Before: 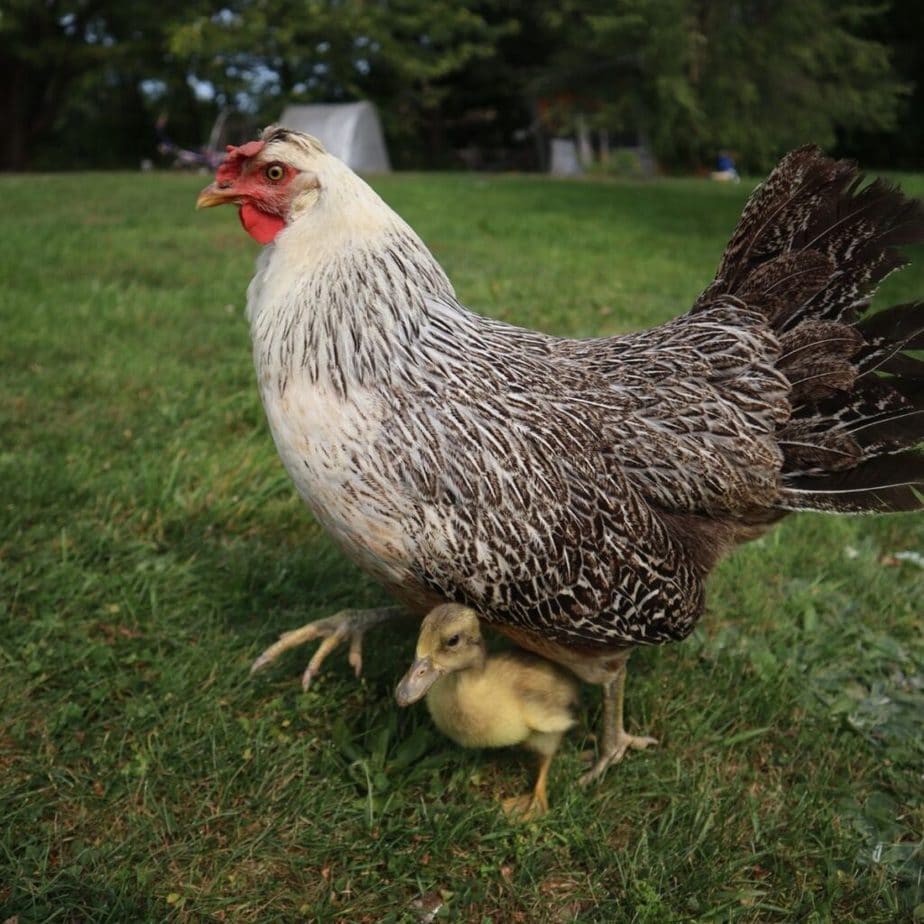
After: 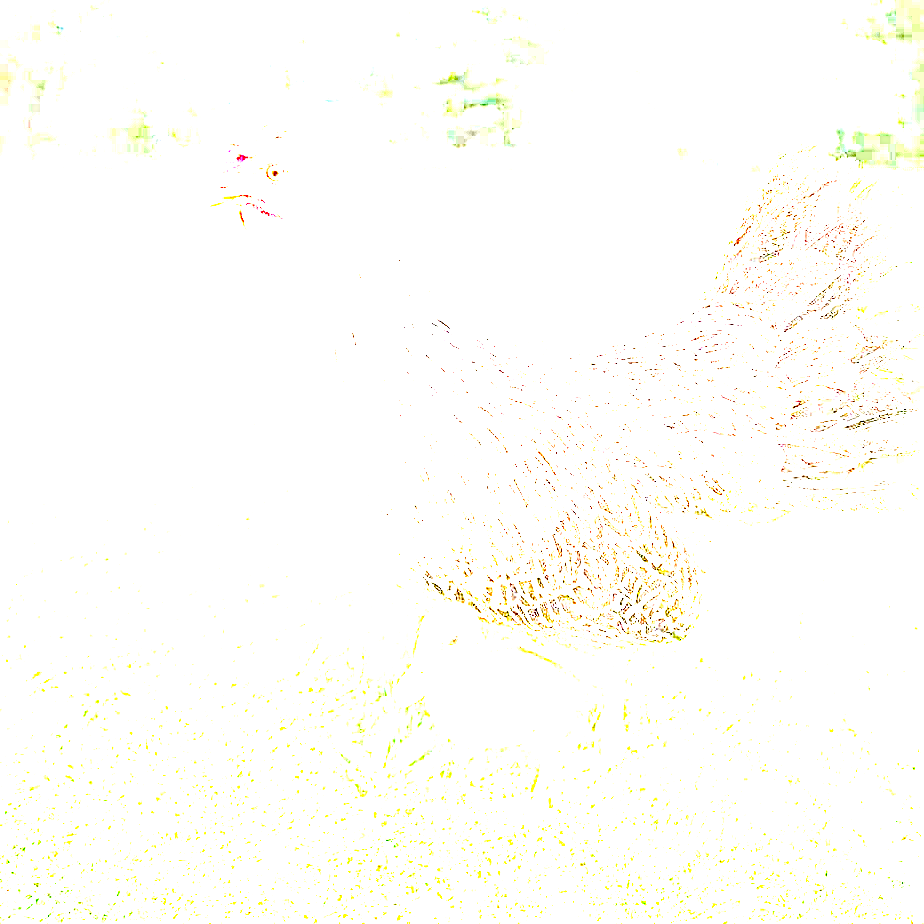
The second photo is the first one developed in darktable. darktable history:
sharpen: on, module defaults
exposure: exposure 8 EV, compensate highlight preservation false
tone equalizer: -8 EV -0.75 EV, -7 EV -0.7 EV, -6 EV -0.6 EV, -5 EV -0.4 EV, -3 EV 0.4 EV, -2 EV 0.6 EV, -1 EV 0.7 EV, +0 EV 0.75 EV, edges refinement/feathering 500, mask exposure compensation -1.57 EV, preserve details no
